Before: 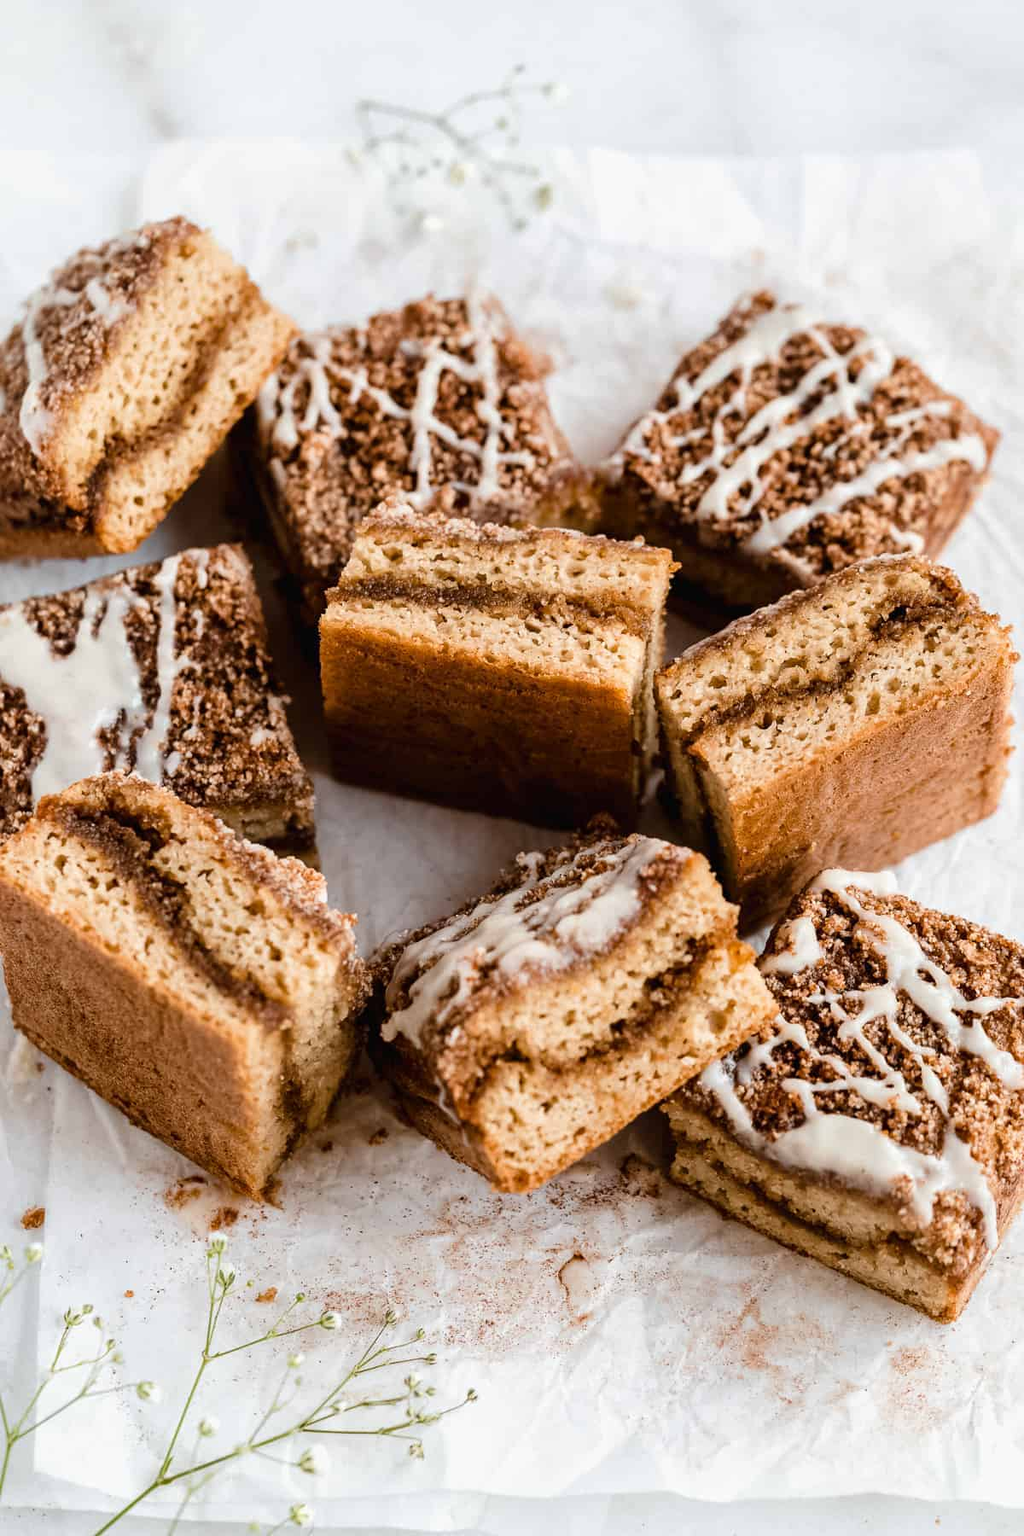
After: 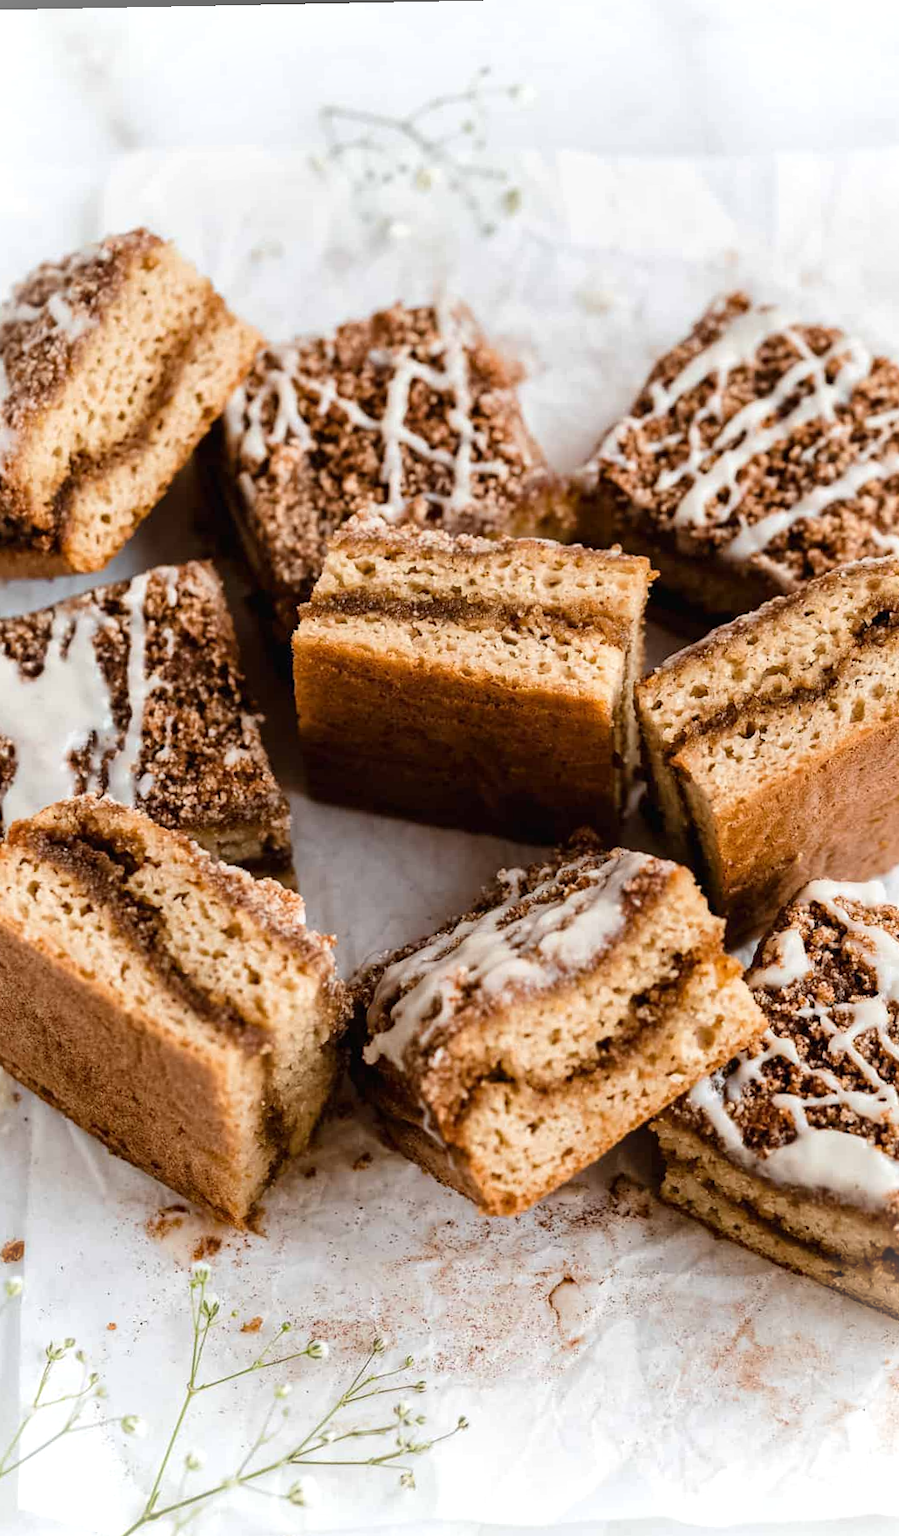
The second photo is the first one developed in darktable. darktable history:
crop and rotate: angle 1.12°, left 4.253%, top 0.578%, right 11.856%, bottom 2.46%
shadows and highlights: radius 331.78, shadows 54.52, highlights -98.03, compress 94.19%, soften with gaussian
vignetting: brightness 0.31, saturation 0.001
